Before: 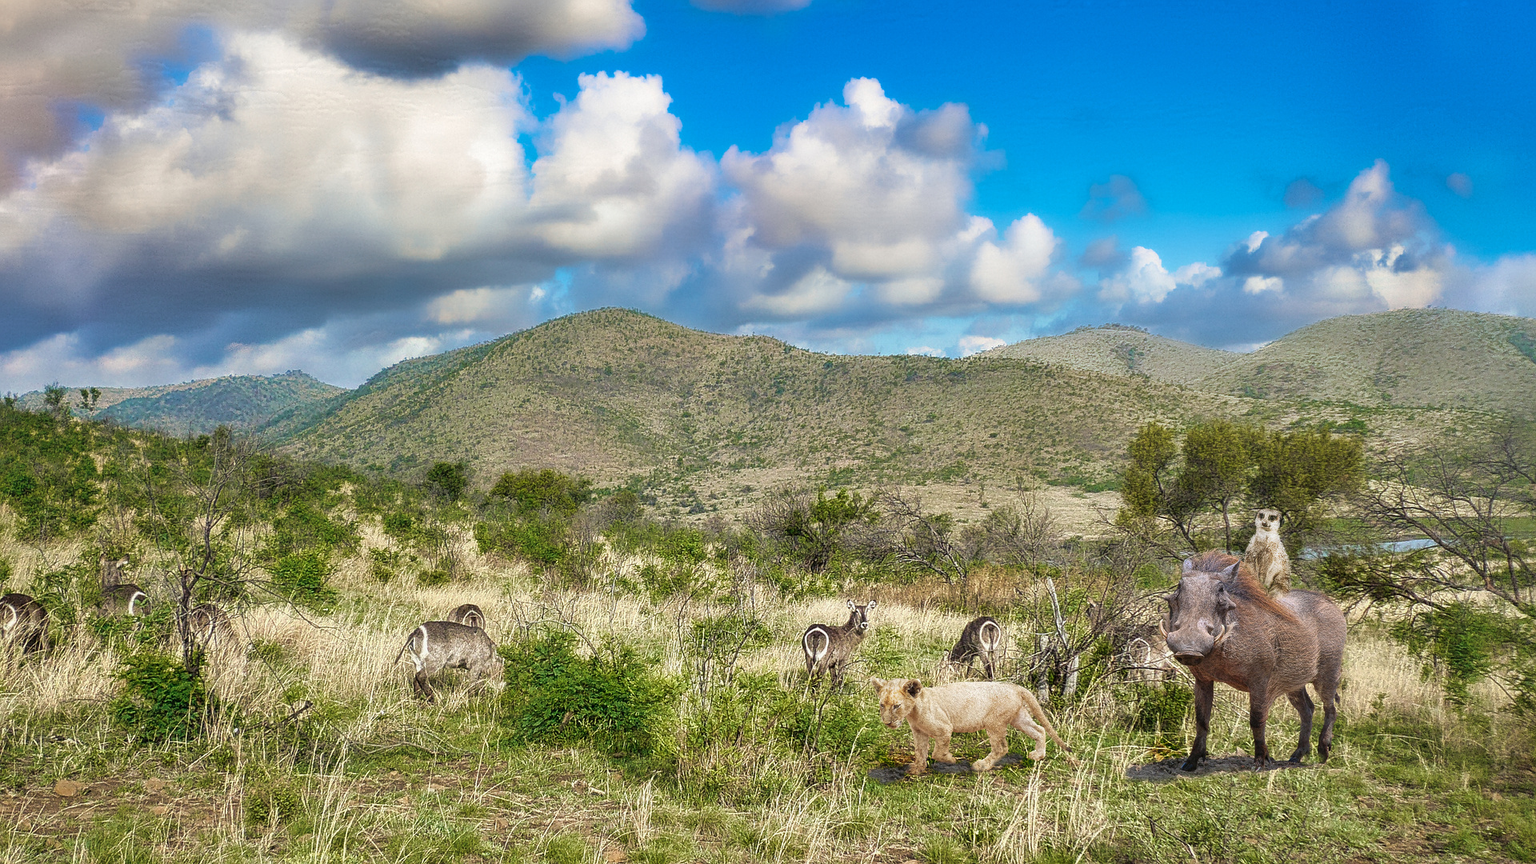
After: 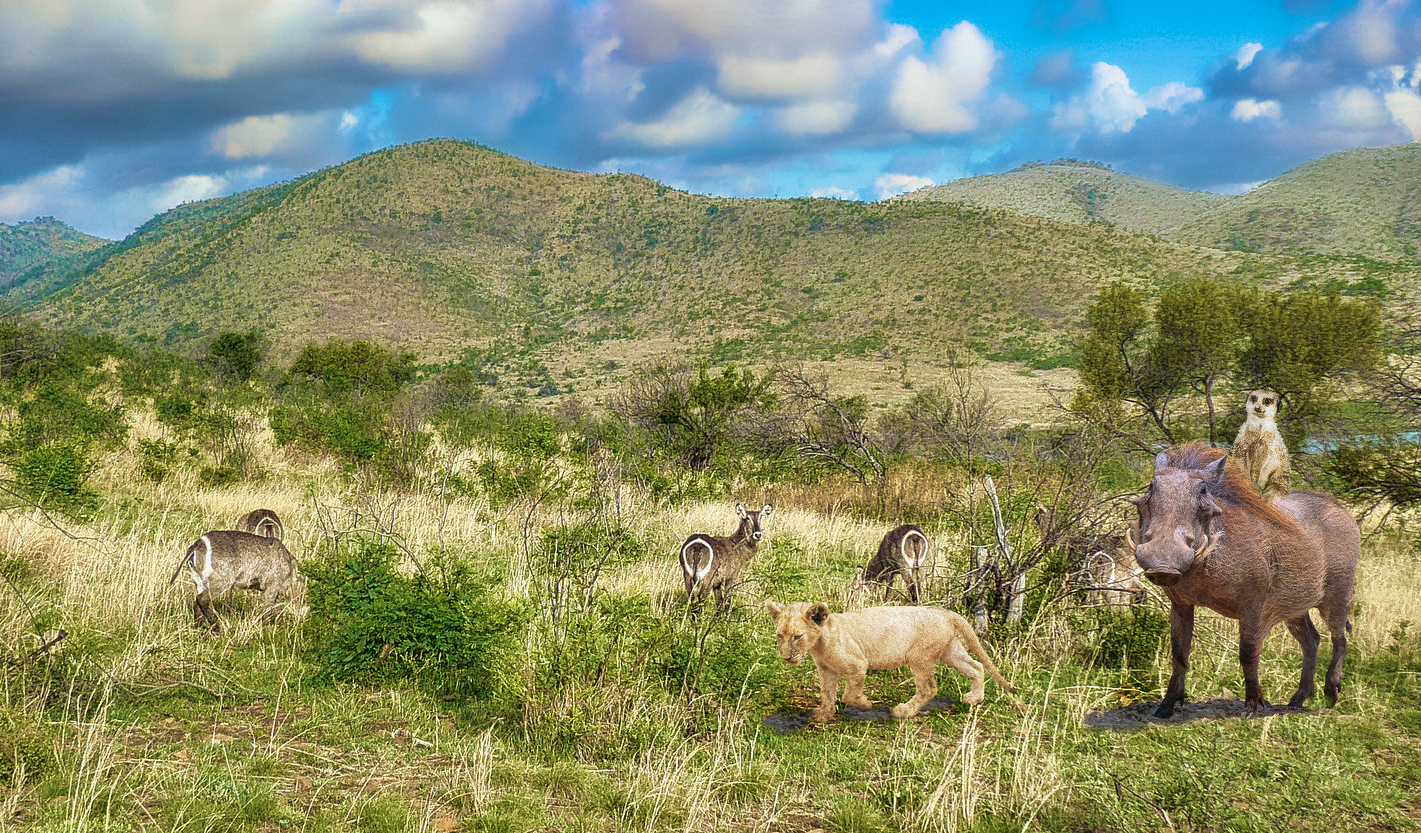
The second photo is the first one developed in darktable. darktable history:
crop: left 16.871%, top 22.857%, right 9.116%
white balance: red 0.986, blue 1.01
velvia: strength 45%
